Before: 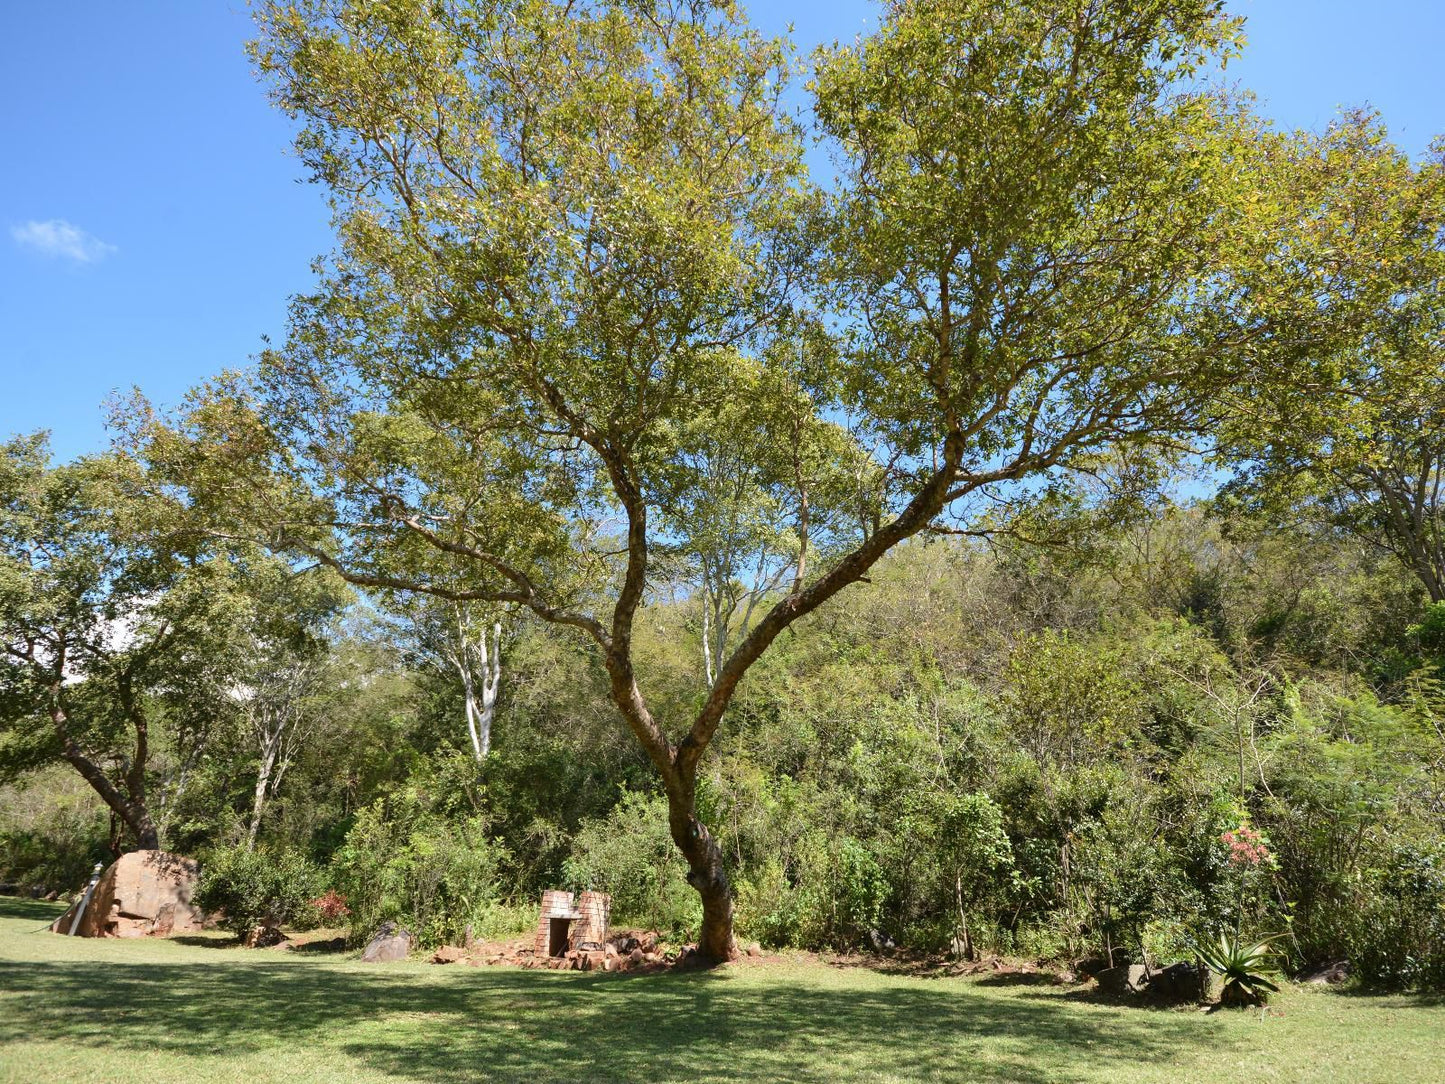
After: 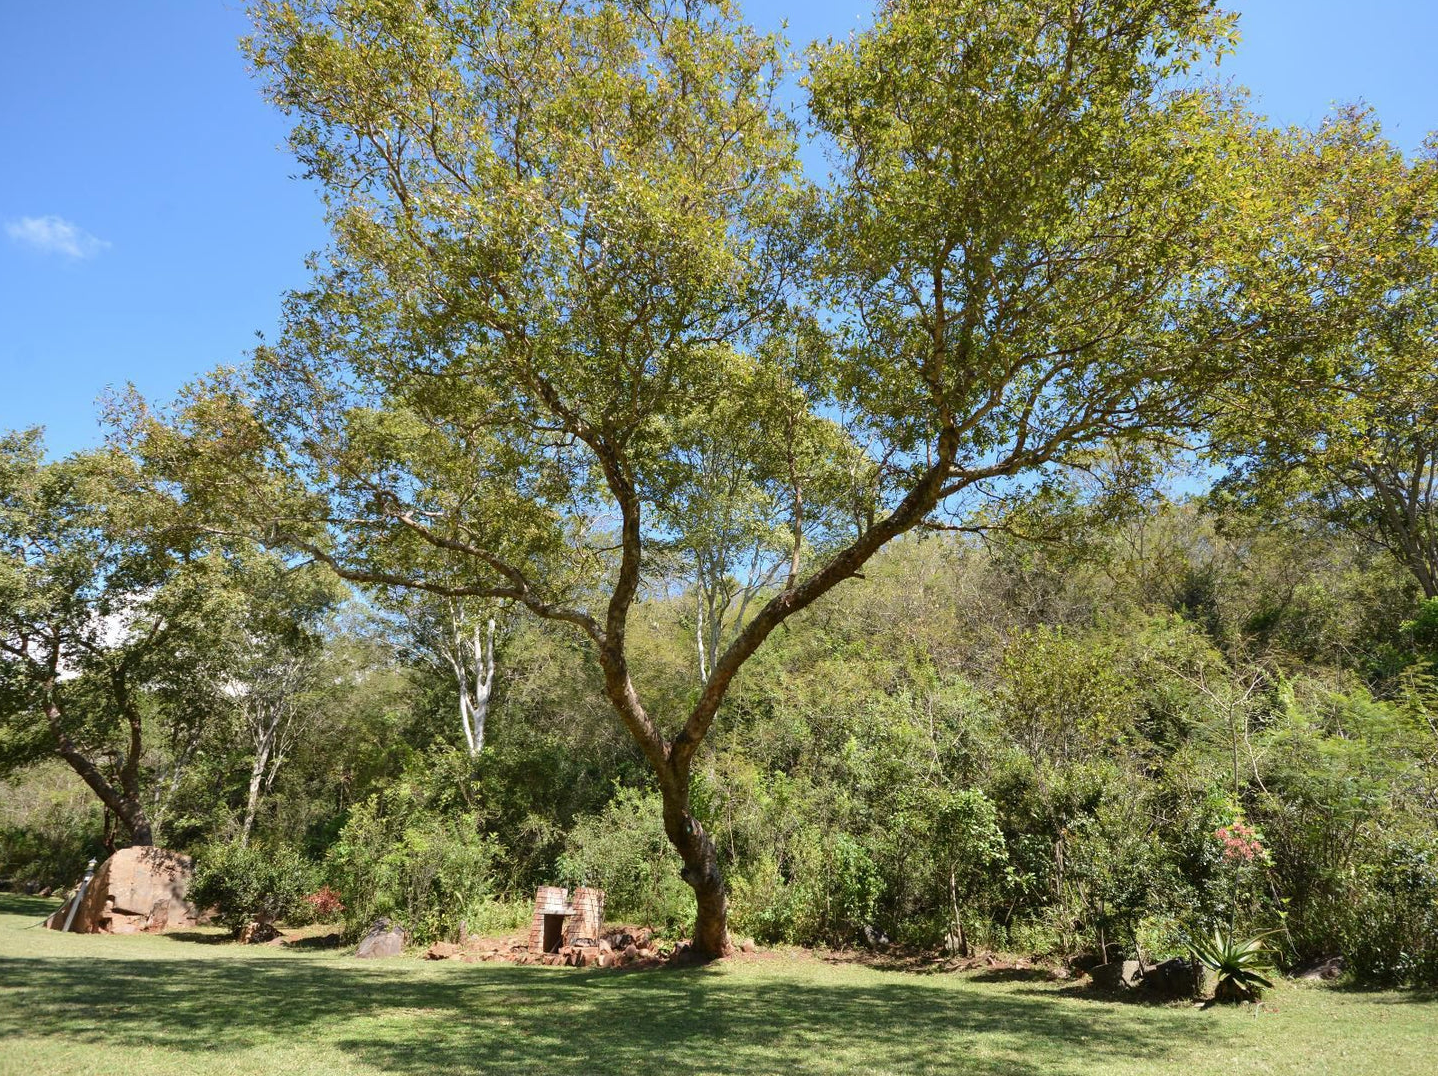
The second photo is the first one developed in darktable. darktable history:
tone equalizer: edges refinement/feathering 500, mask exposure compensation -1.57 EV, preserve details no
crop and rotate: left 0.45%, top 0.401%, bottom 0.275%
